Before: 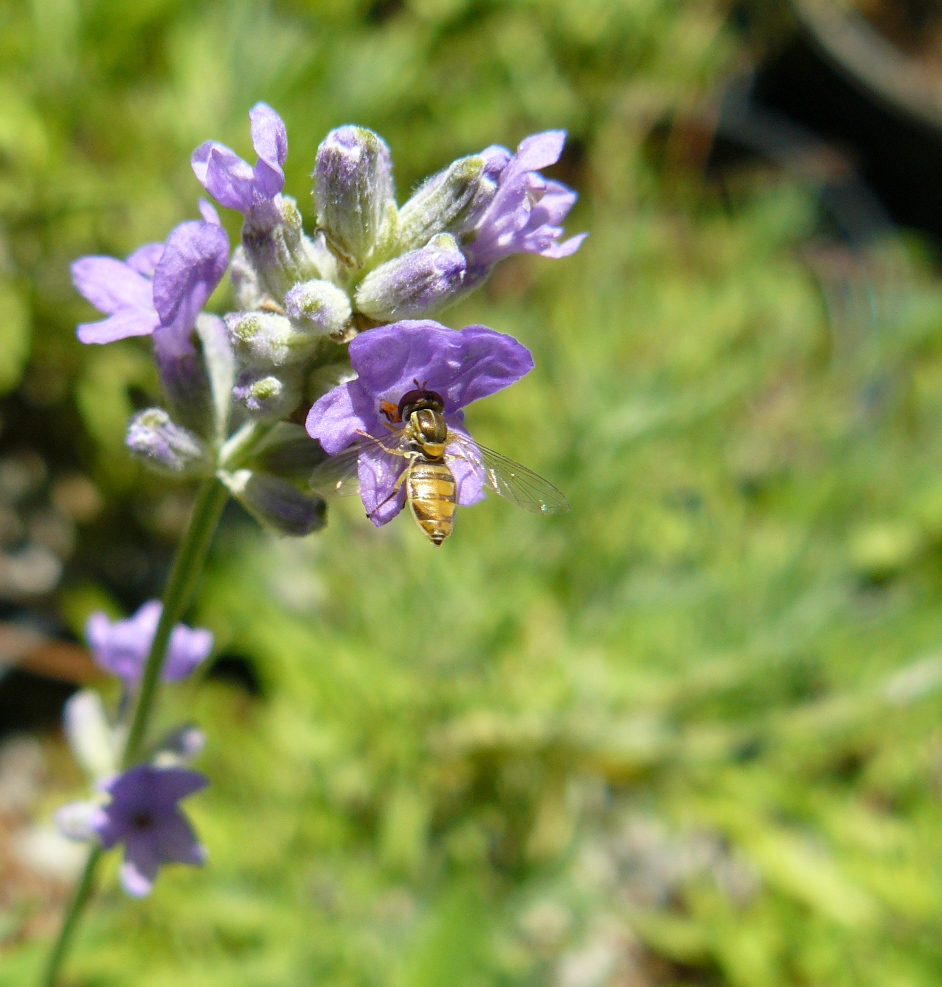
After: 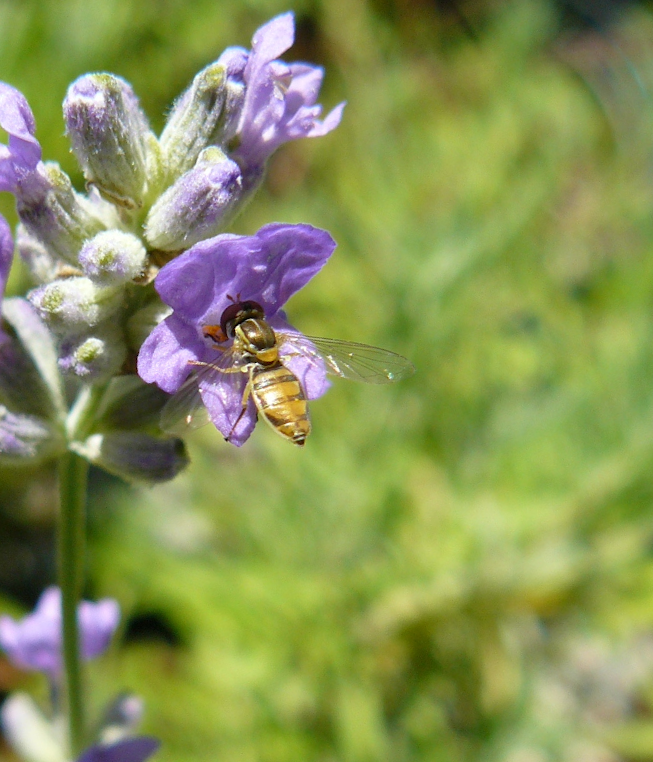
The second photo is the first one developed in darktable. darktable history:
crop and rotate: angle 18.48°, left 6.947%, right 4.207%, bottom 1.125%
